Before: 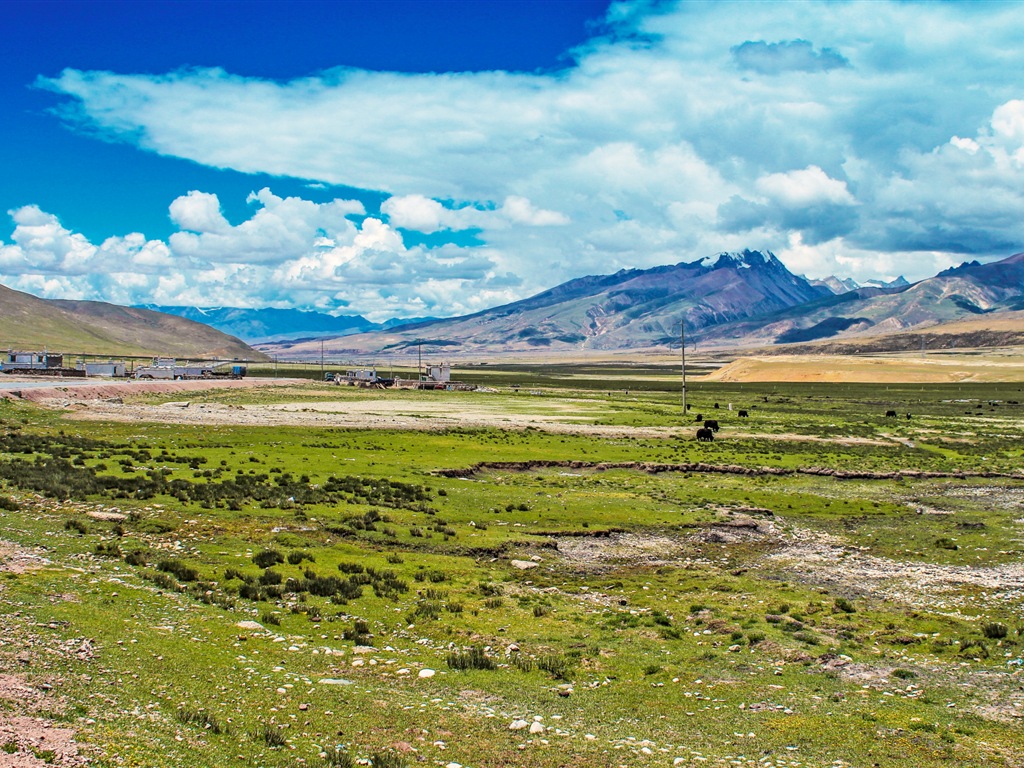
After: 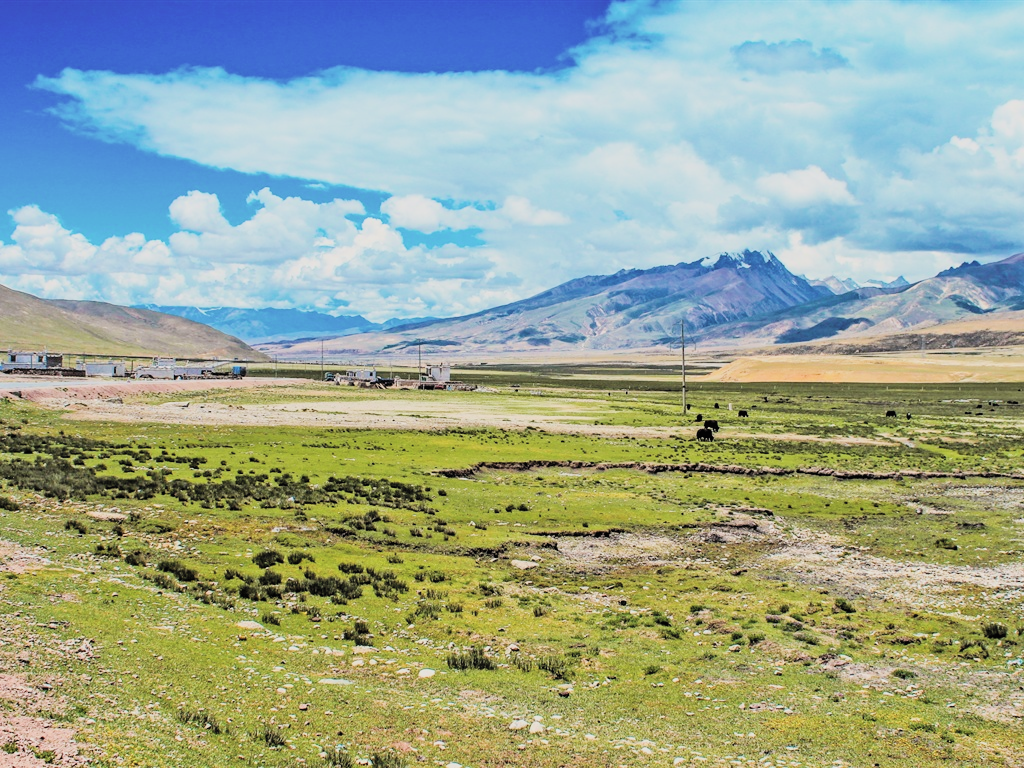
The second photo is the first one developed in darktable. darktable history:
filmic rgb: black relative exposure -7.43 EV, white relative exposure 4.88 EV, threshold 2.96 EV, hardness 3.4, enable highlight reconstruction true
contrast brightness saturation: contrast 0.141, brightness 0.223
